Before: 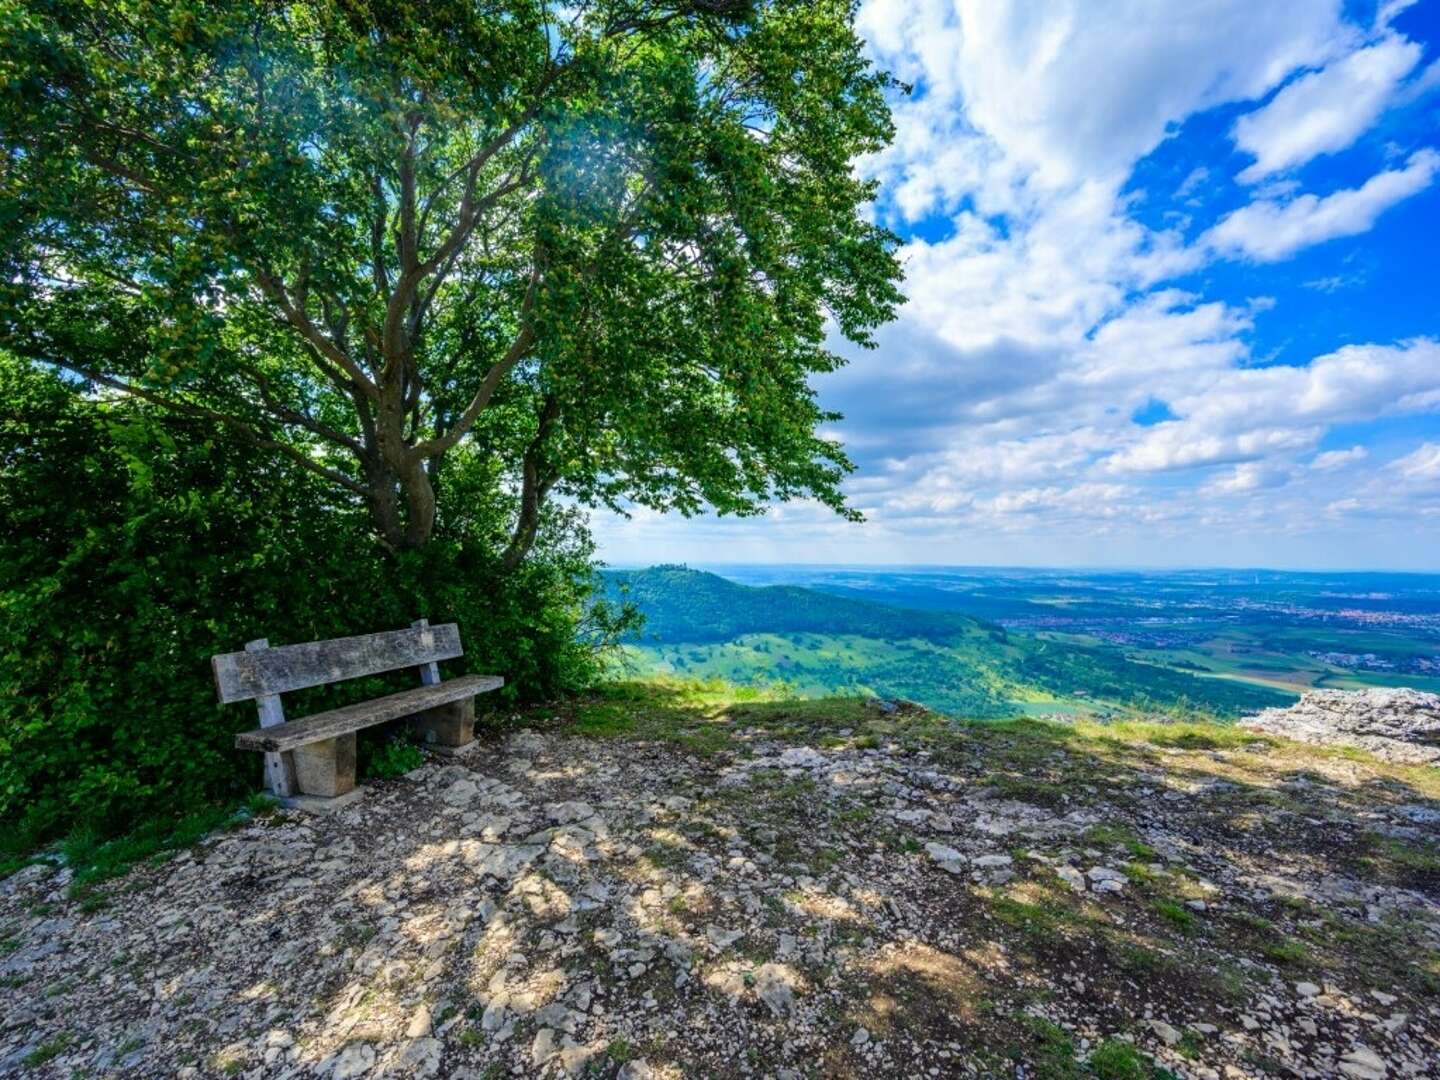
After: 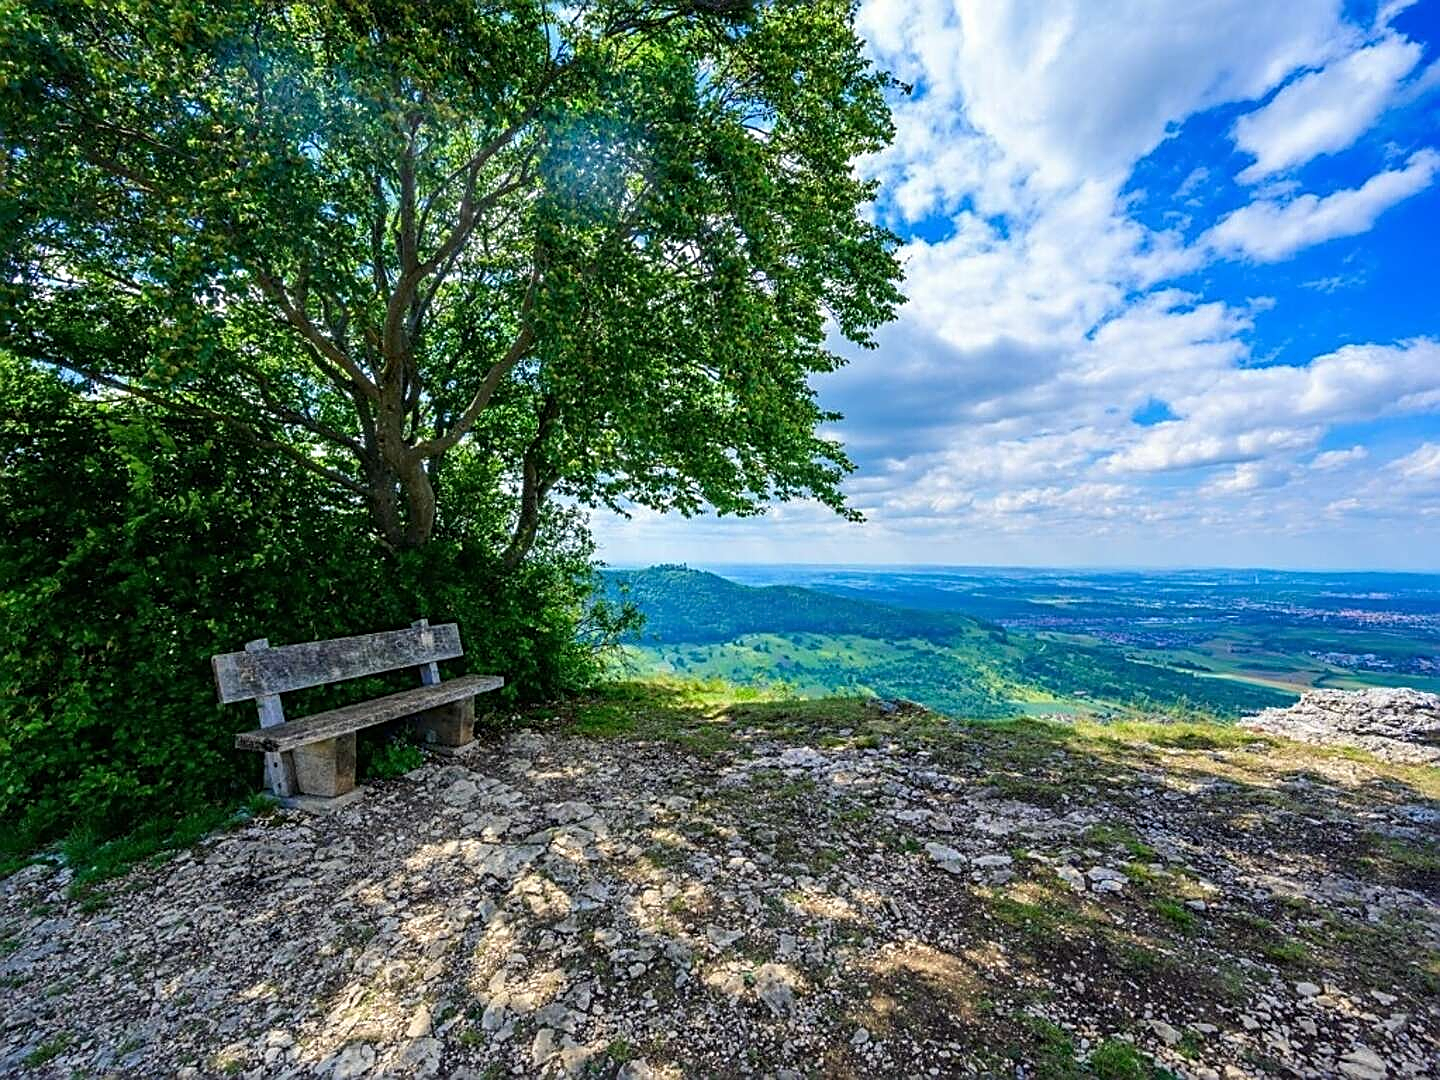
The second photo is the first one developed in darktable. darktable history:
sharpen: amount 0.892
